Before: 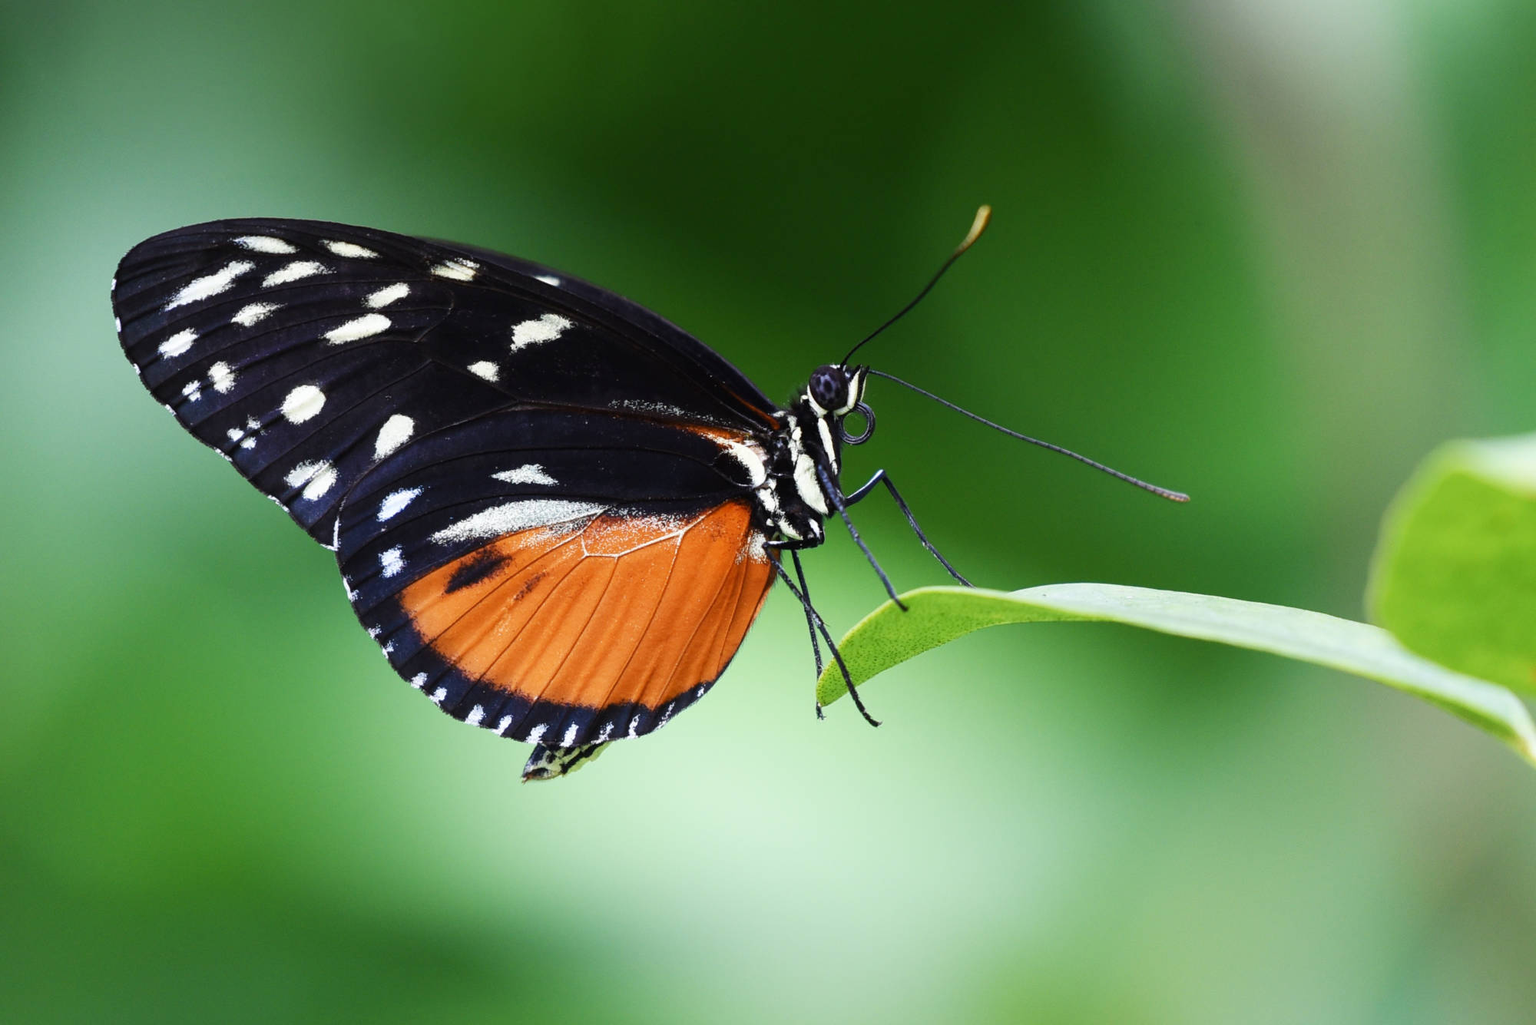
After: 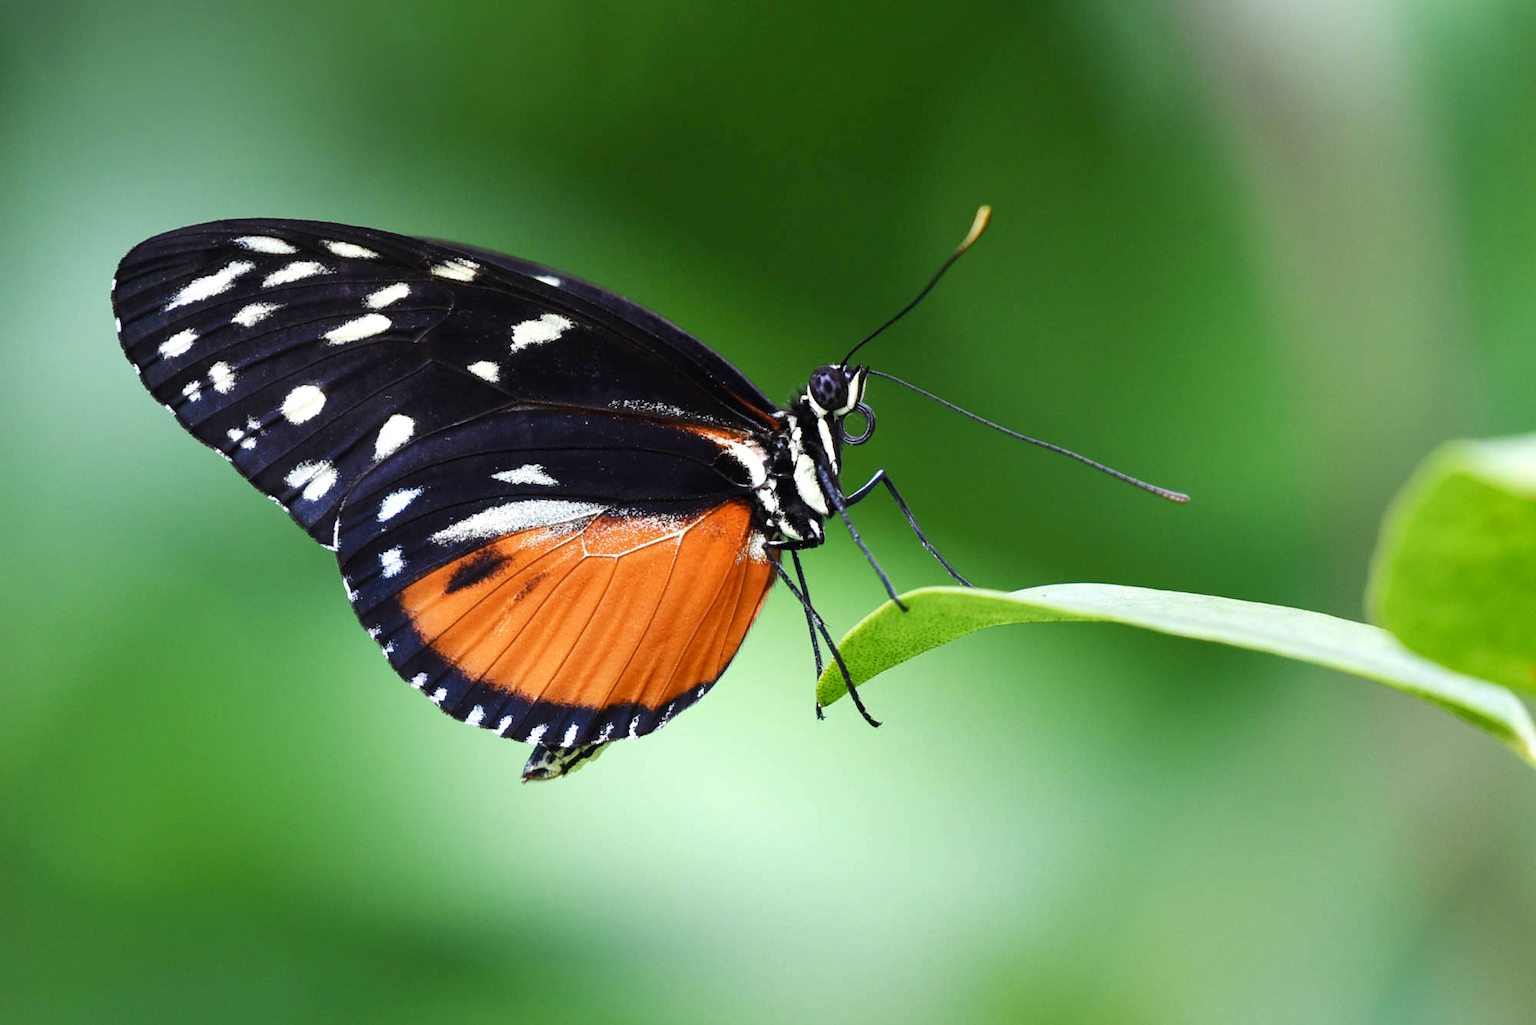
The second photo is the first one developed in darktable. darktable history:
shadows and highlights: soften with gaussian
exposure: black level correction 0.001, exposure 0.191 EV, compensate highlight preservation false
